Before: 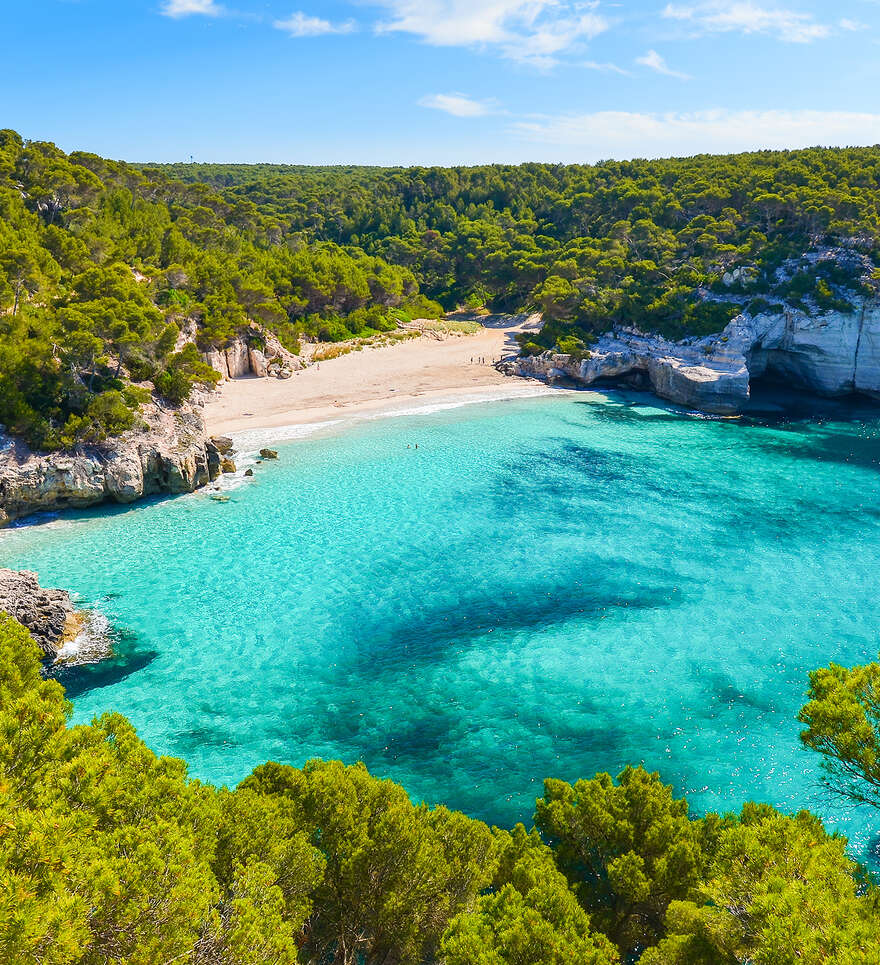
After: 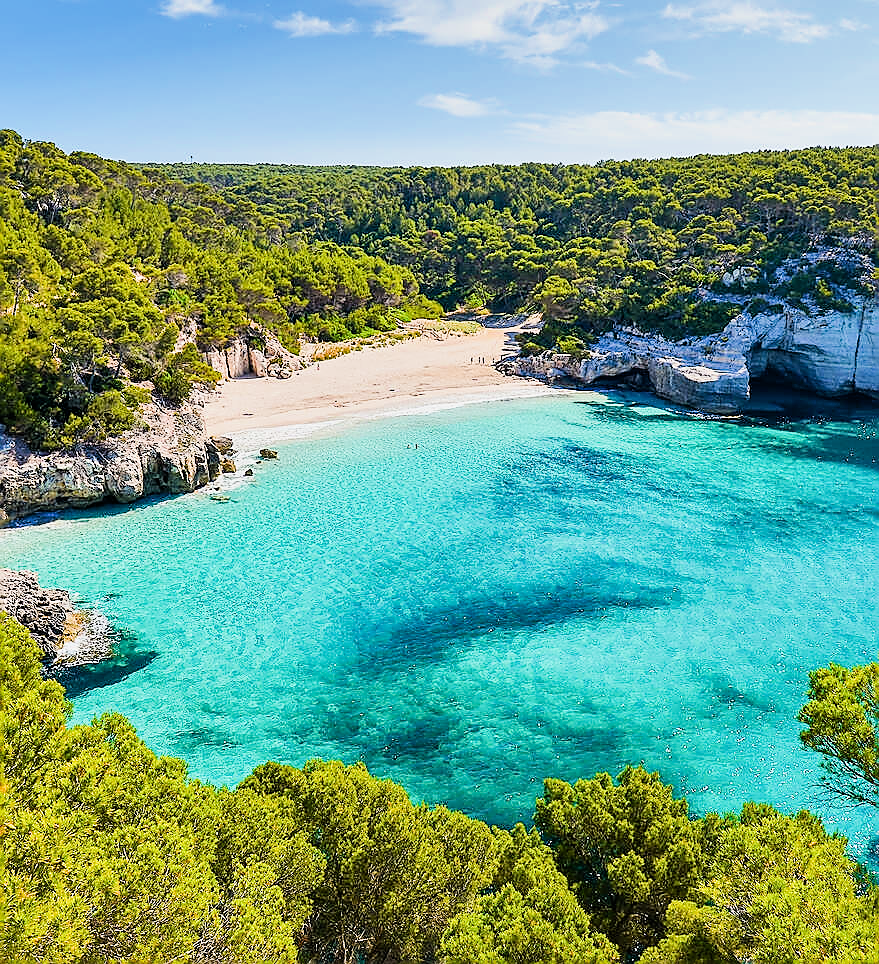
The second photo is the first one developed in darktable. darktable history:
filmic rgb: black relative exposure -5.07 EV, white relative exposure 3.96 EV, hardness 2.9, contrast 1.197, contrast in shadows safe
exposure: black level correction 0.001, exposure 0.677 EV, compensate highlight preservation false
sharpen: radius 1.38, amount 1.244, threshold 0.702
shadows and highlights: shadows 4.69, soften with gaussian
